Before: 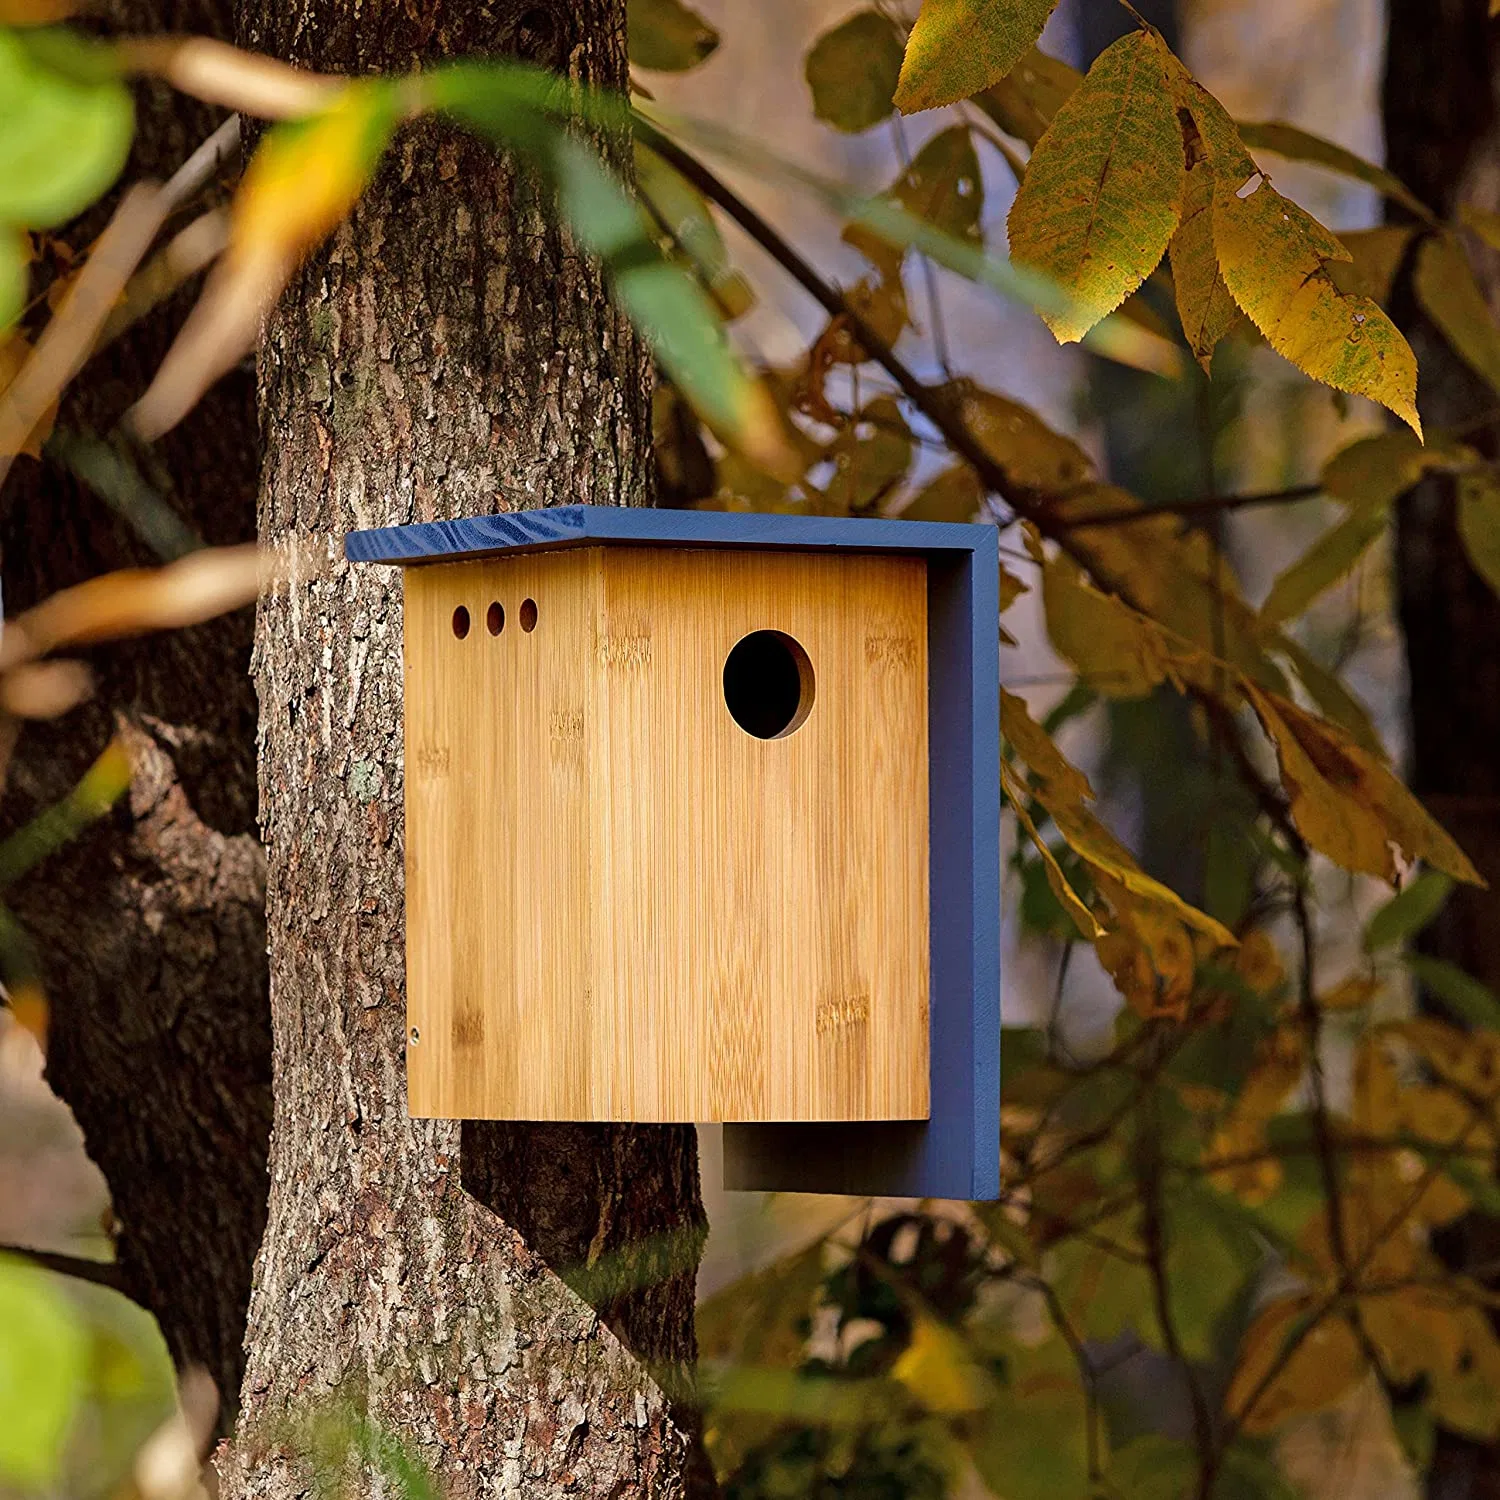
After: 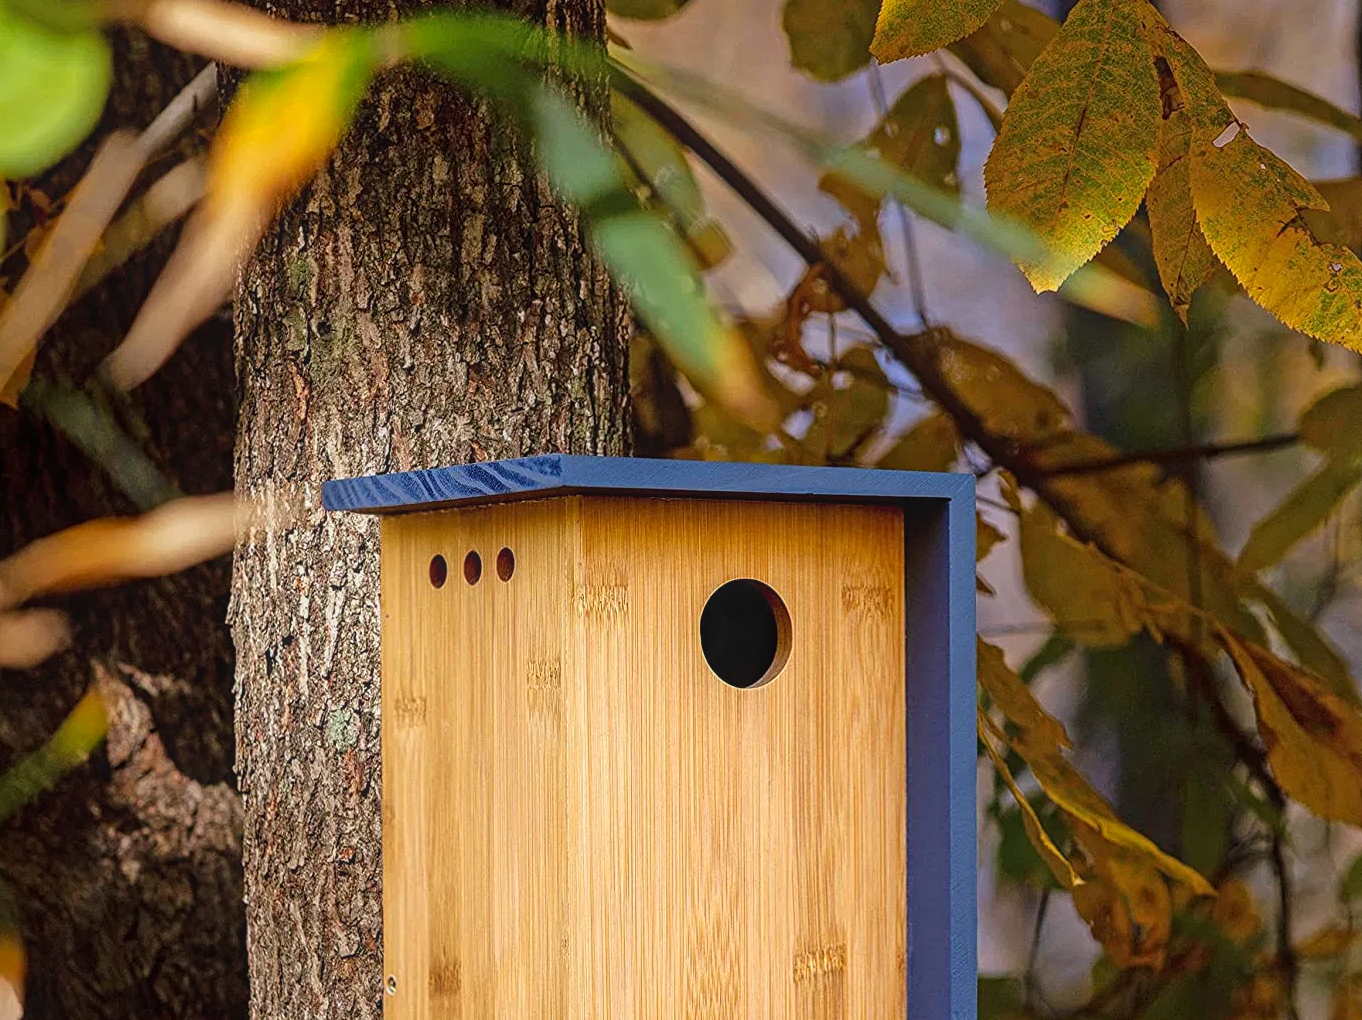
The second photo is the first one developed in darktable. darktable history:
crop: left 1.598%, top 3.439%, right 7.589%, bottom 28.503%
local contrast: on, module defaults
contrast equalizer: octaves 7, y [[0.439, 0.44, 0.442, 0.457, 0.493, 0.498], [0.5 ×6], [0.5 ×6], [0 ×6], [0 ×6]]
exposure: exposure 0.084 EV, compensate highlight preservation false
